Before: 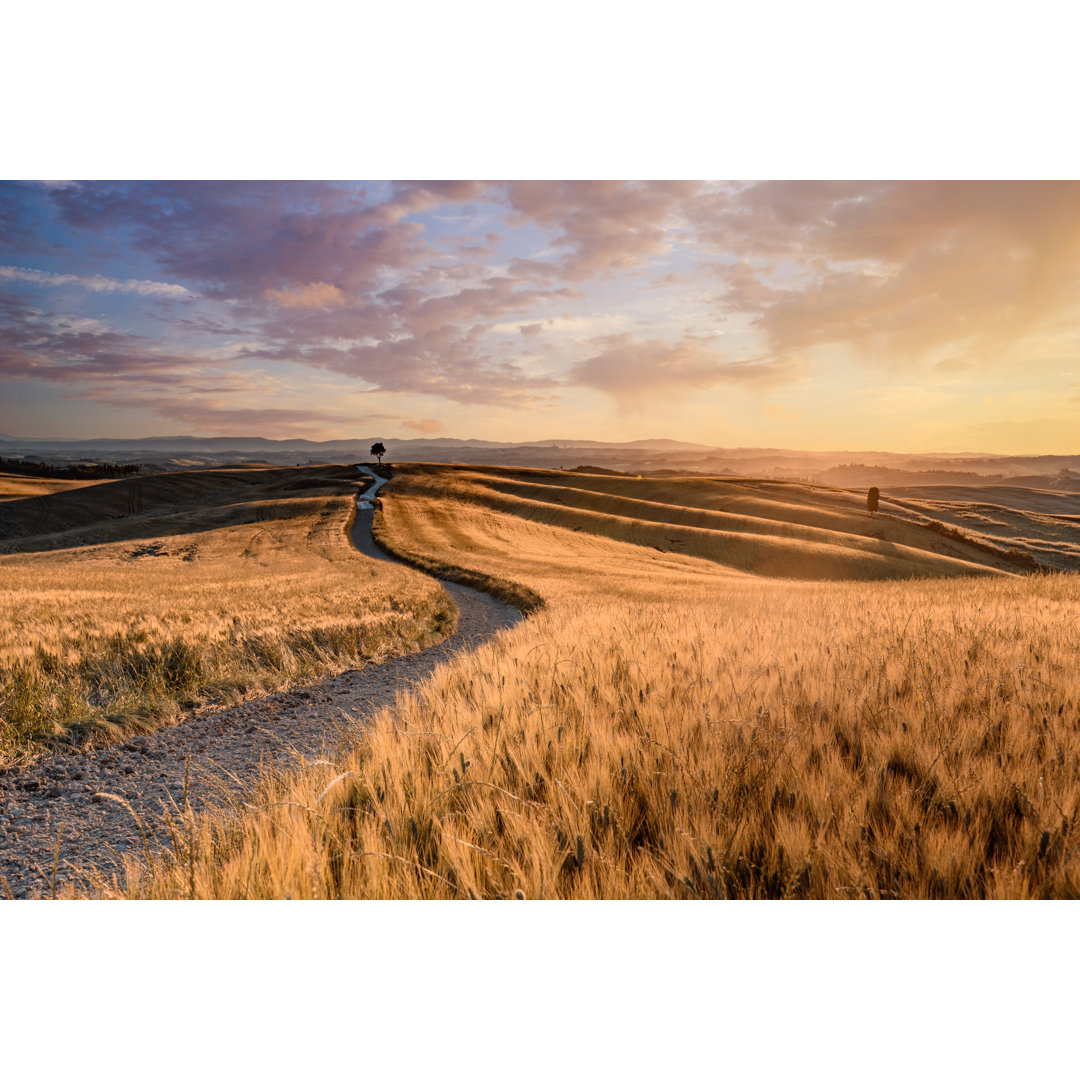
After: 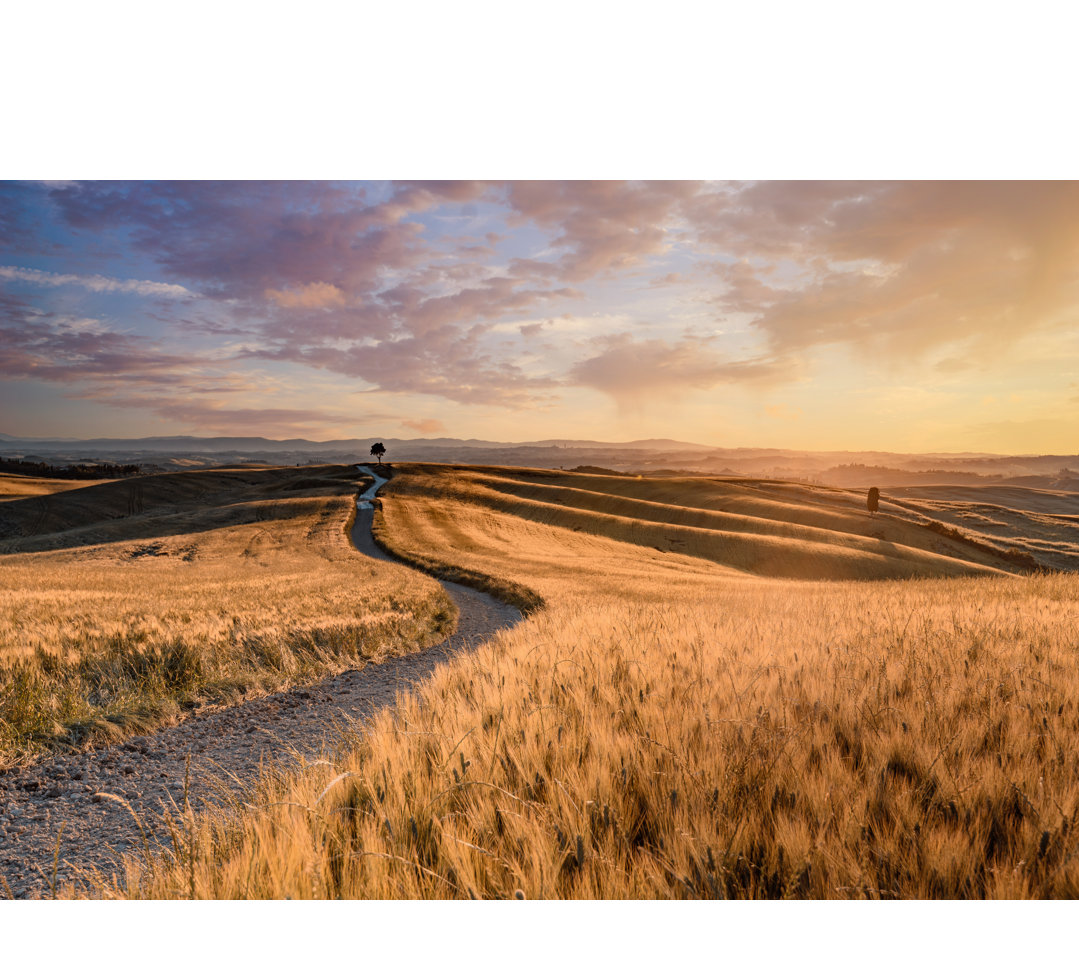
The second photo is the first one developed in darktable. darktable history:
crop and rotate: top 0%, bottom 11.365%
shadows and highlights: shadows 25.95, highlights -24.15
